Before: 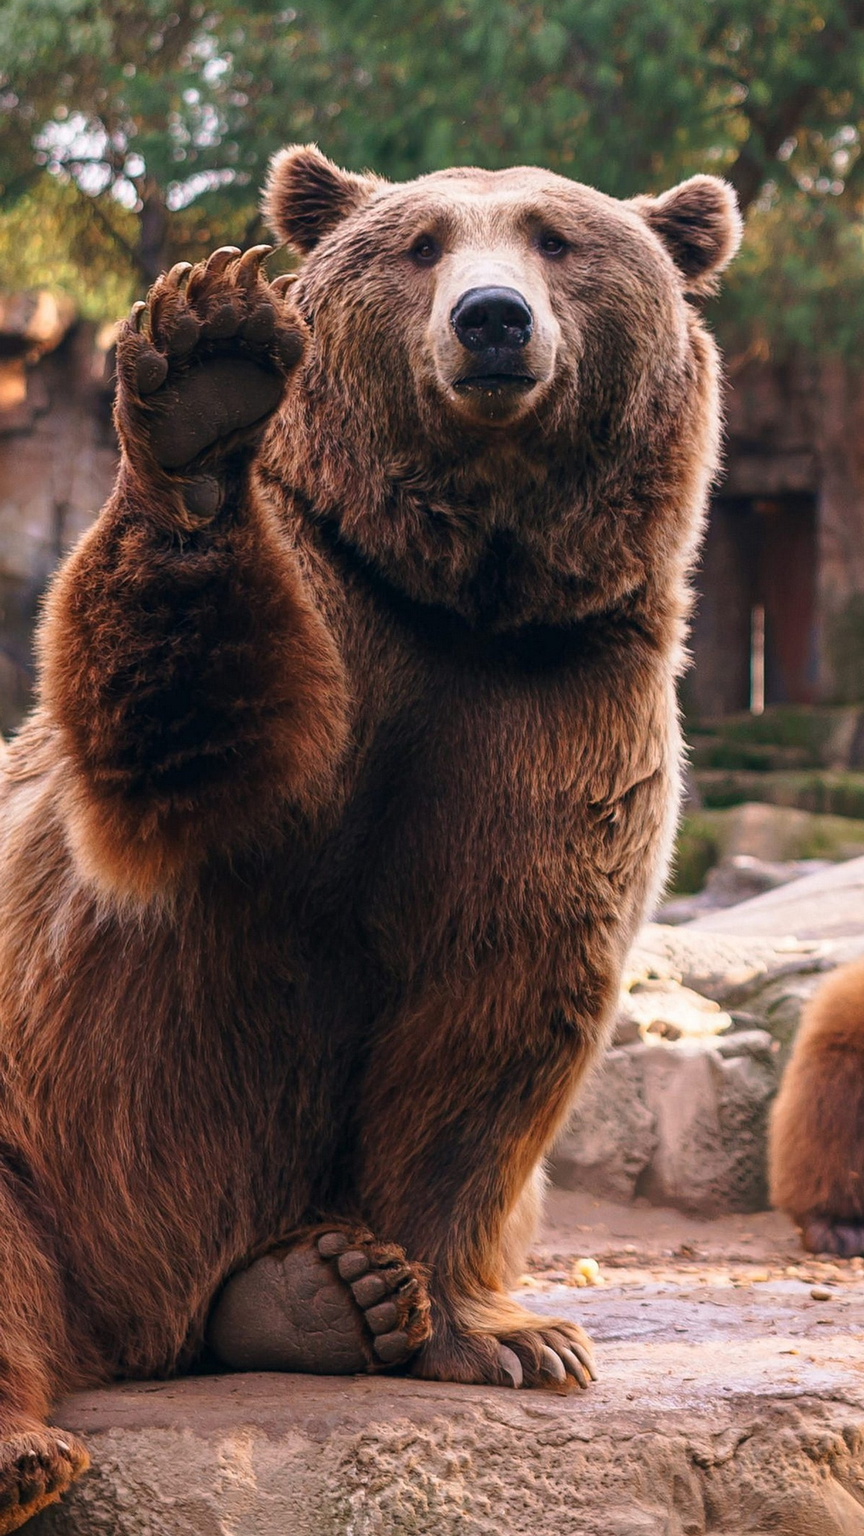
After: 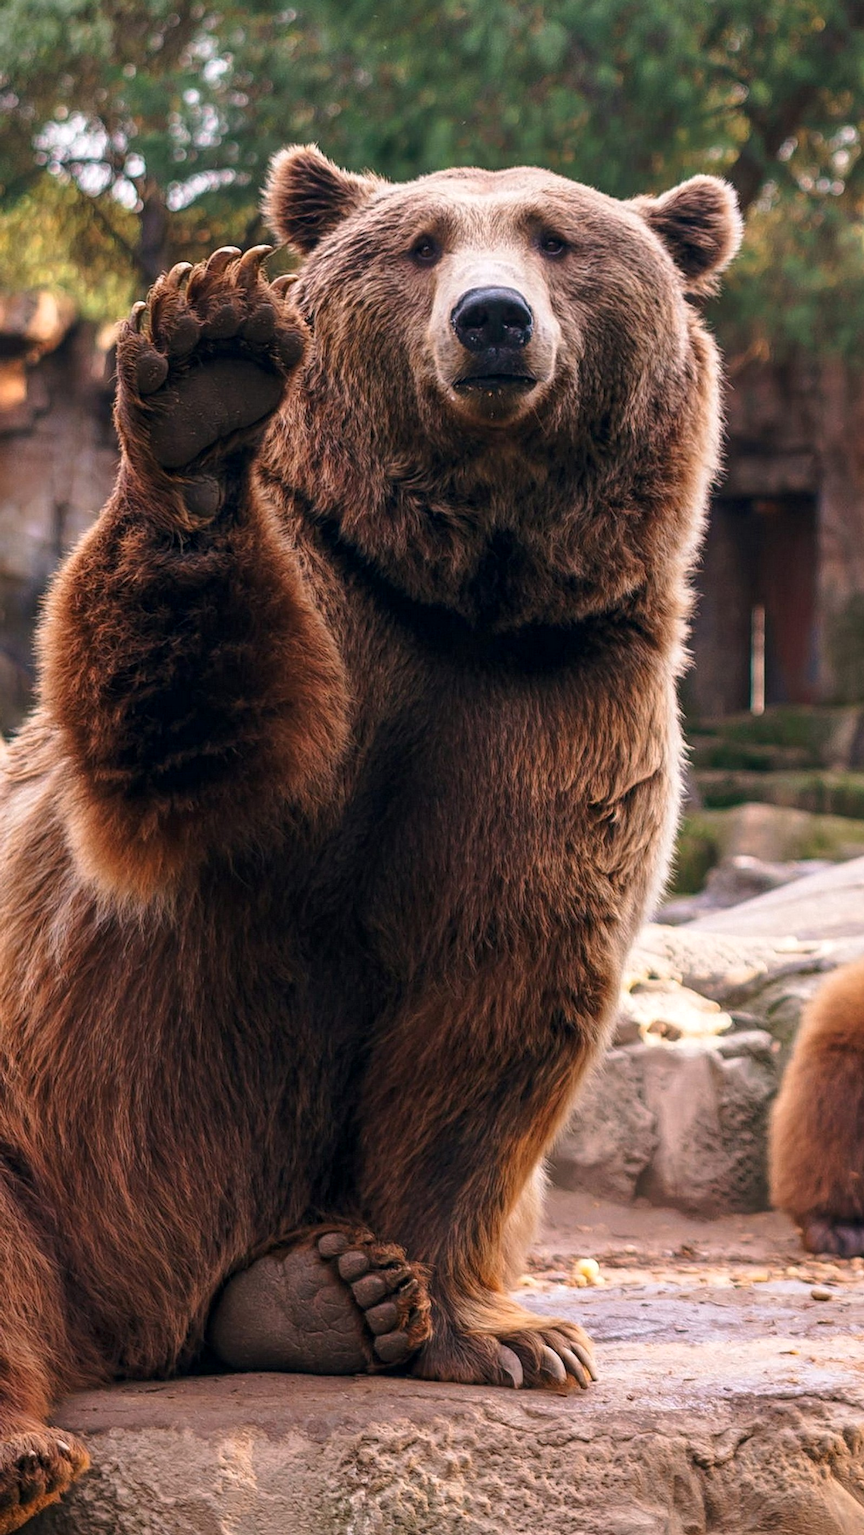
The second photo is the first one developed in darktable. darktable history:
local contrast: highlights 103%, shadows 102%, detail 119%, midtone range 0.2
